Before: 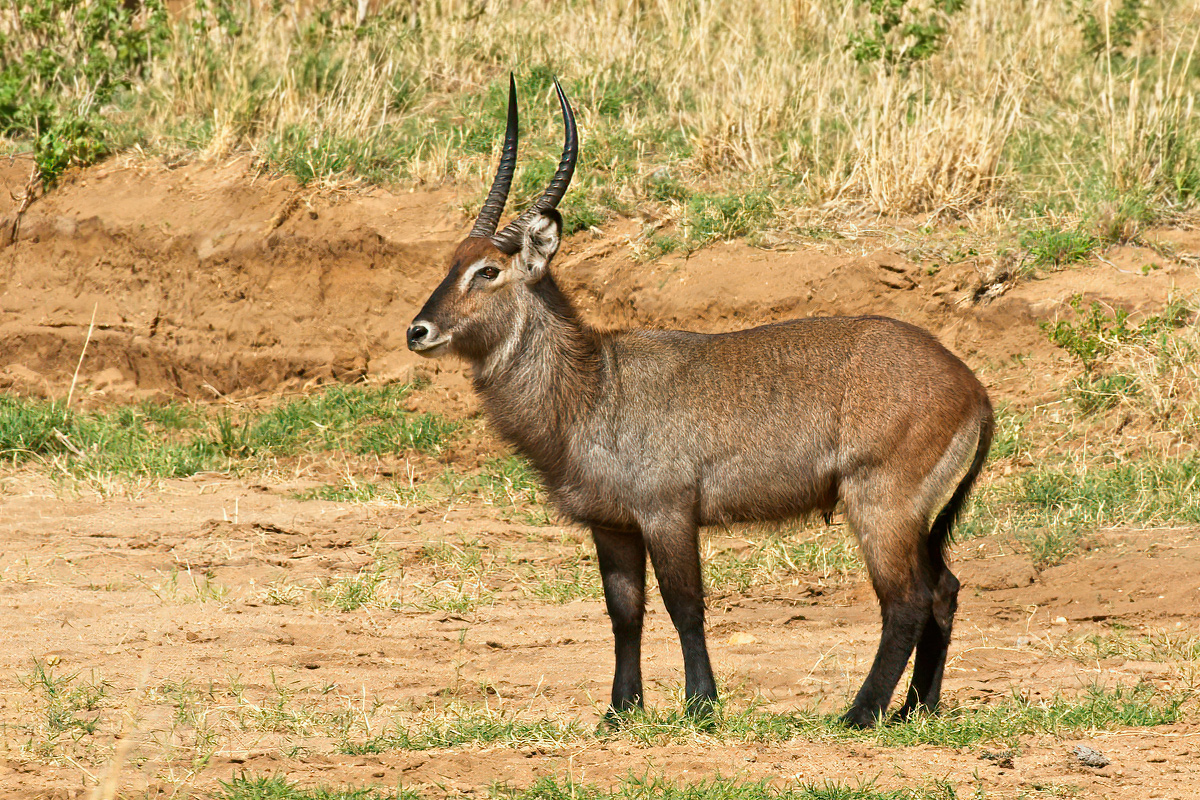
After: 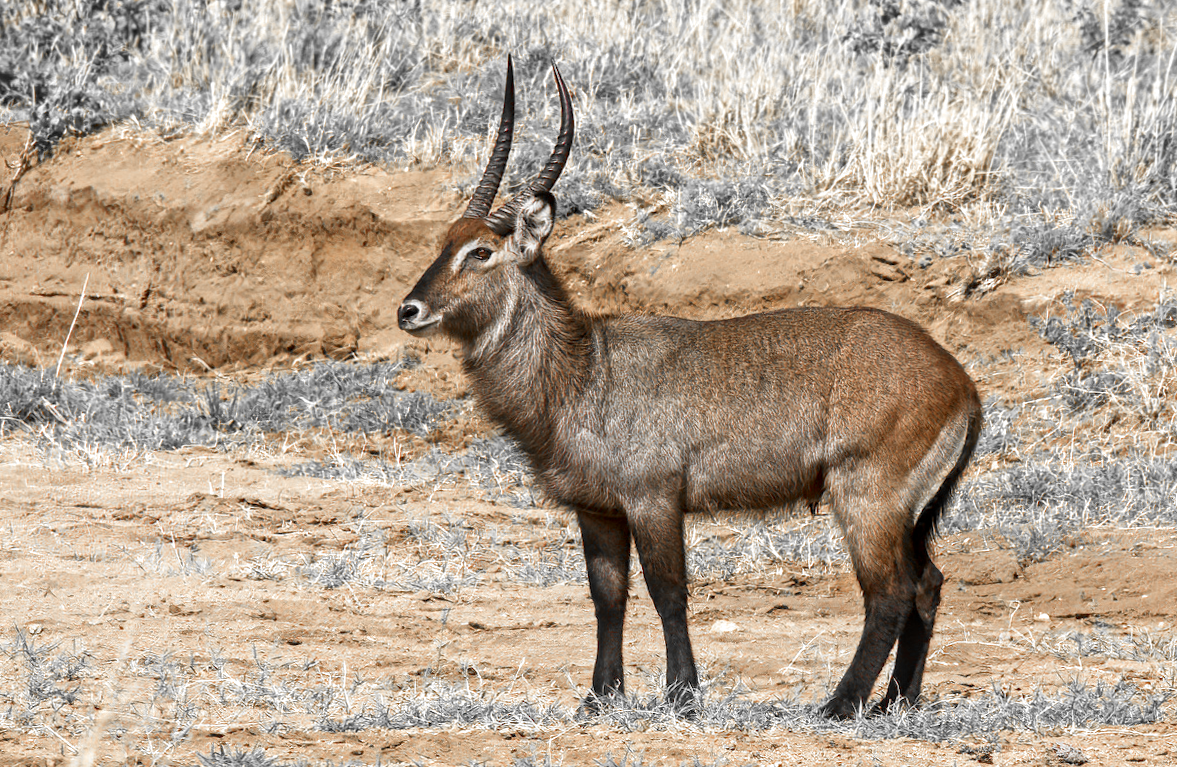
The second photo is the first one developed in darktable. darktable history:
color zones: curves: ch0 [(0, 0.497) (0.096, 0.361) (0.221, 0.538) (0.429, 0.5) (0.571, 0.5) (0.714, 0.5) (0.857, 0.5) (1, 0.497)]; ch1 [(0, 0.5) (0.143, 0.5) (0.257, -0.002) (0.429, 0.04) (0.571, -0.001) (0.714, -0.015) (0.857, 0.024) (1, 0.5)]
local contrast: on, module defaults
rotate and perspective: rotation 1.57°, crop left 0.018, crop right 0.982, crop top 0.039, crop bottom 0.961
